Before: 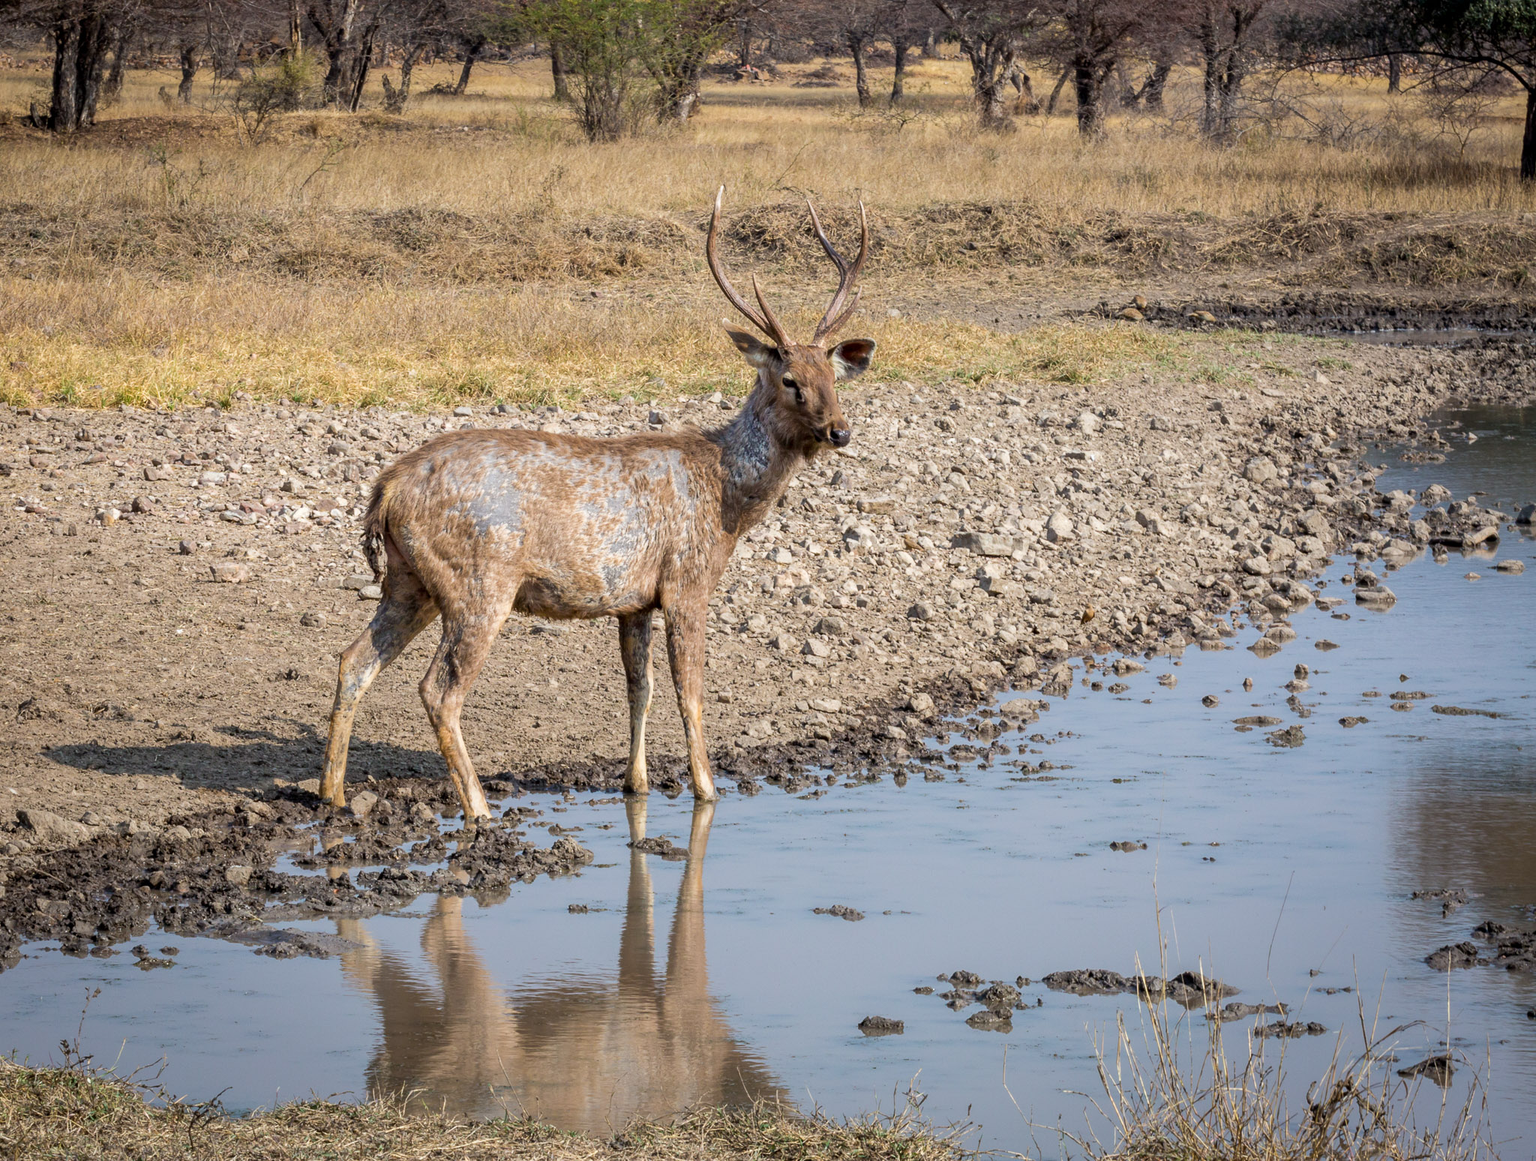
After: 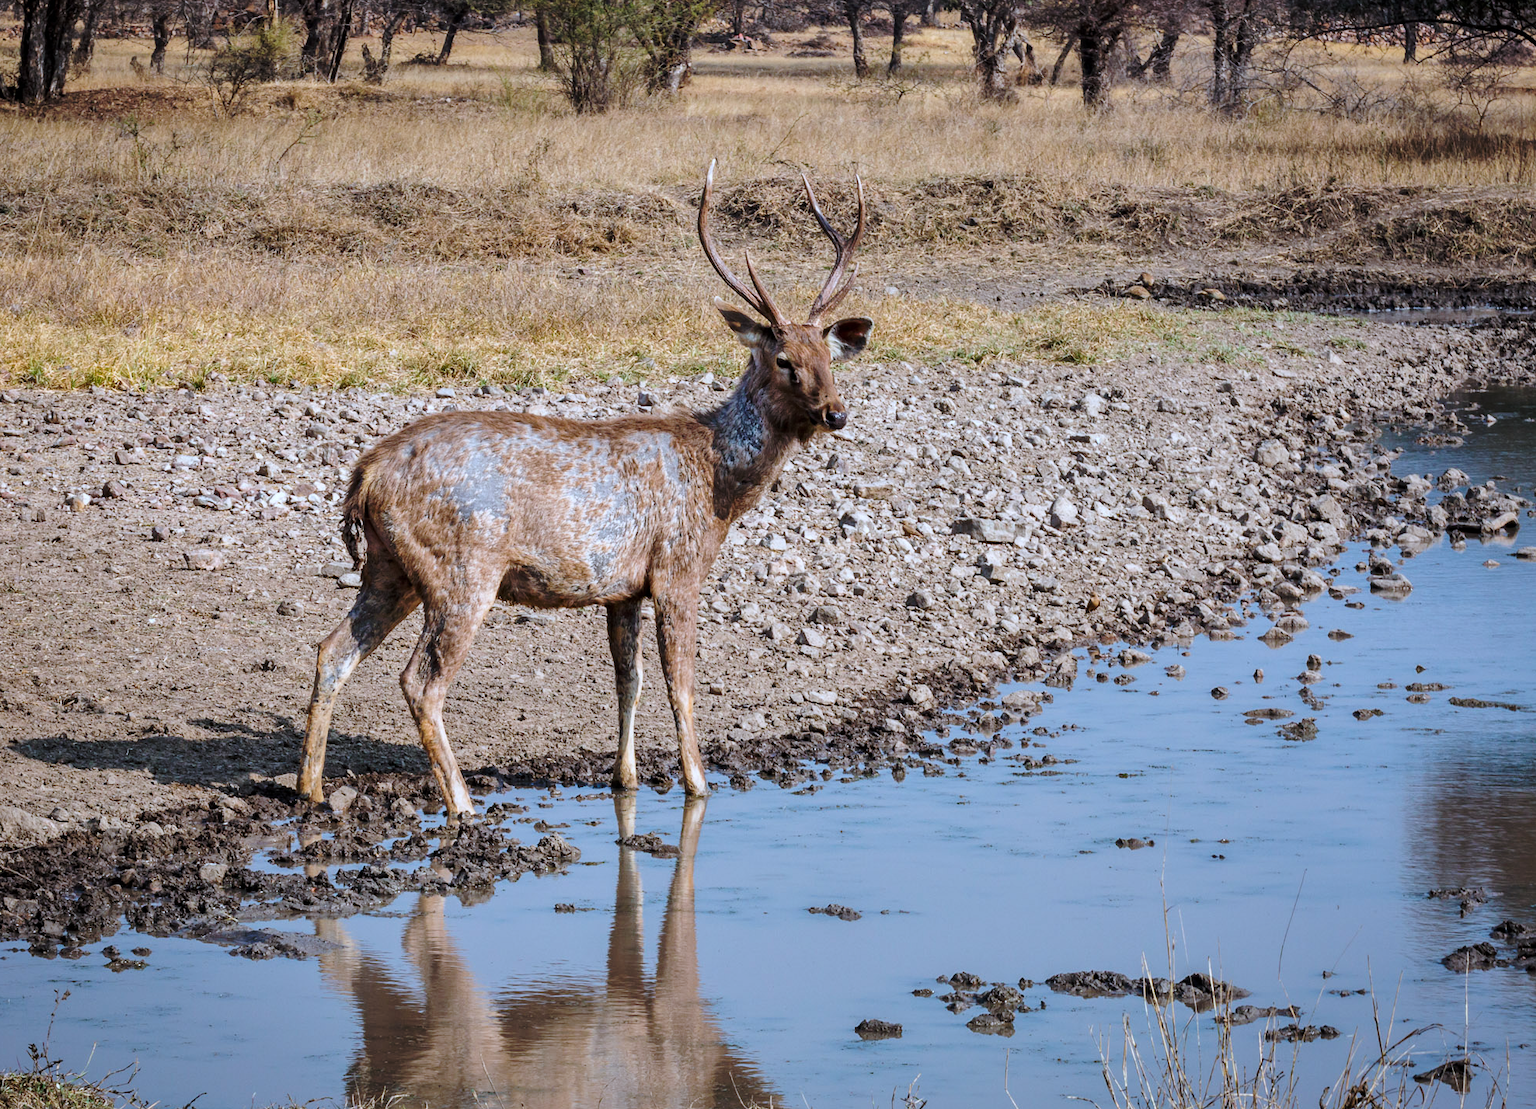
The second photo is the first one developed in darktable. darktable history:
base curve: curves: ch0 [(0, 0) (0.073, 0.04) (0.157, 0.139) (0.492, 0.492) (0.758, 0.758) (1, 1)], preserve colors none
shadows and highlights: soften with gaussian
exposure: compensate highlight preservation false
crop: left 2.191%, top 2.839%, right 1.25%, bottom 4.858%
color correction: highlights a* -2.24, highlights b* -18.44
